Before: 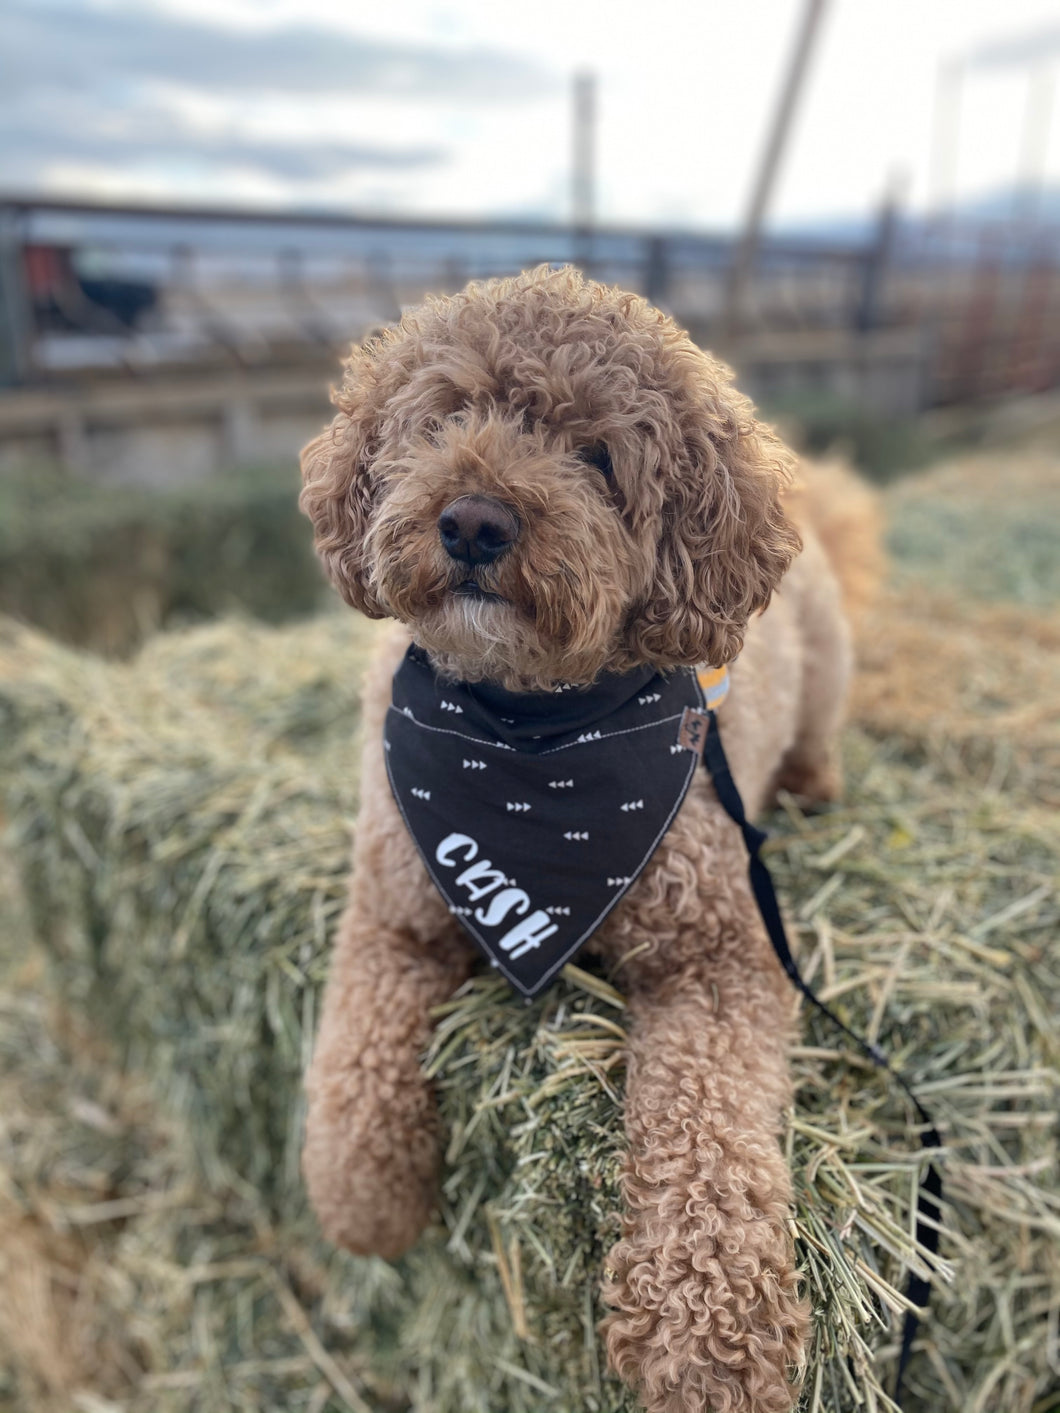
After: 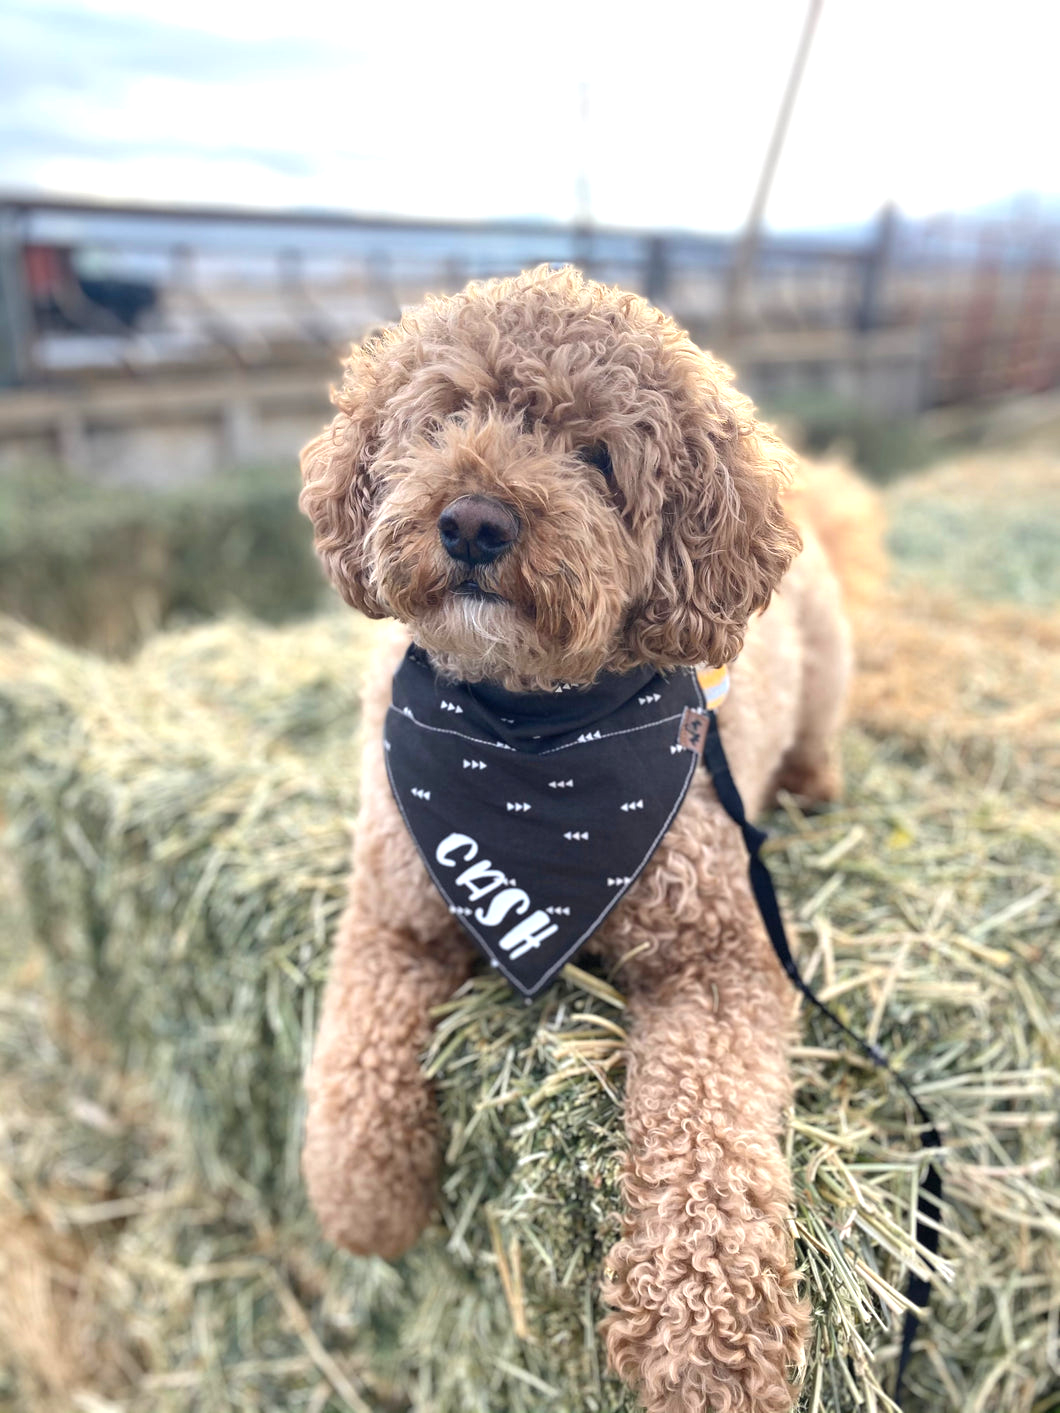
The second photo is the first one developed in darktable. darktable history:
exposure: black level correction 0, exposure 0.845 EV, compensate exposure bias true, compensate highlight preservation false
